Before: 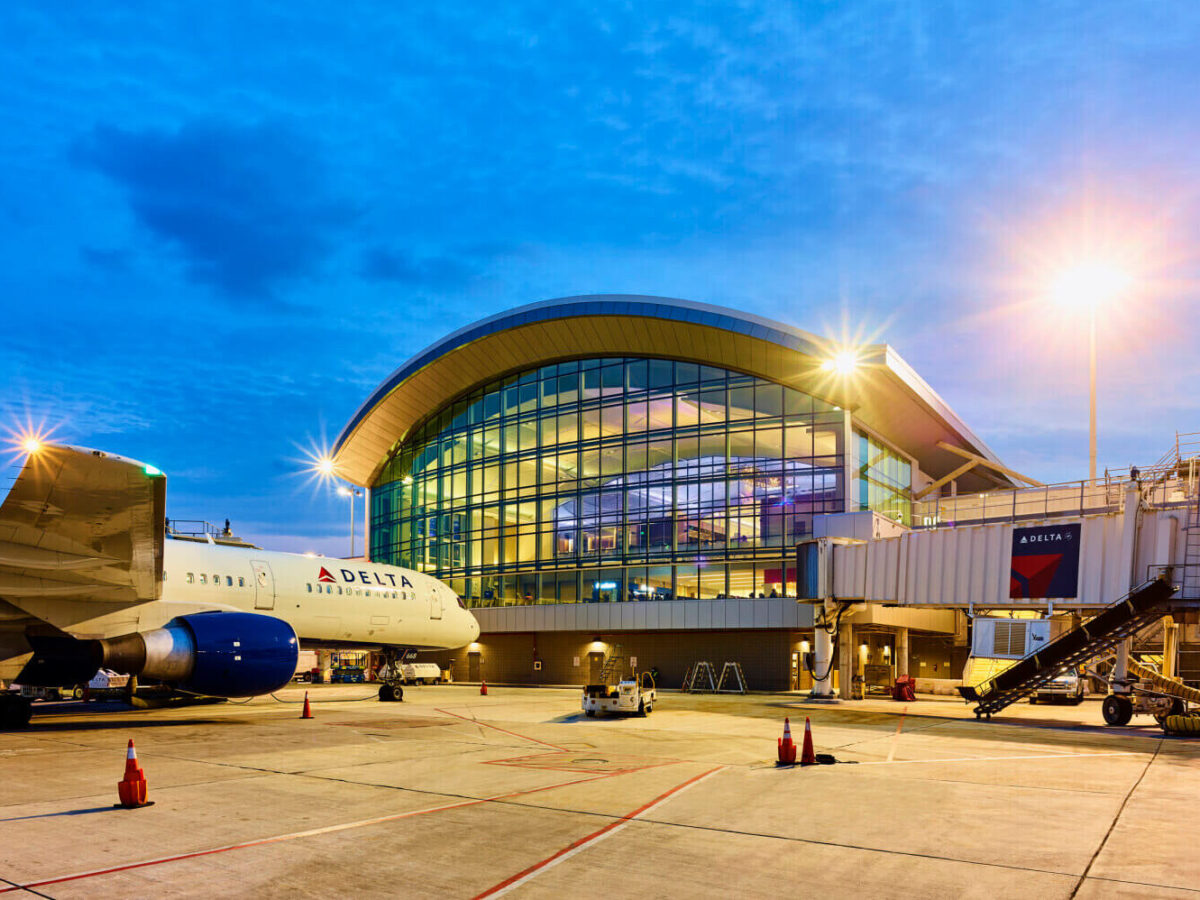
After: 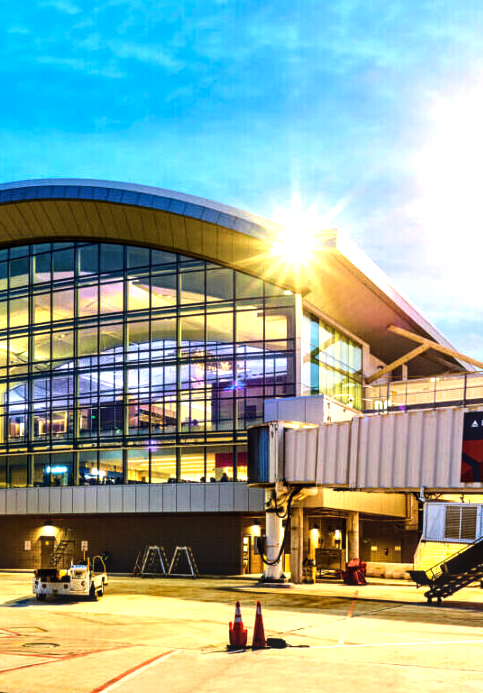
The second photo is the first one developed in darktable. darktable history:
crop: left 45.779%, top 12.965%, right 13.968%, bottom 9.964%
tone equalizer: -8 EV -1.1 EV, -7 EV -0.99 EV, -6 EV -0.873 EV, -5 EV -0.595 EV, -3 EV 0.562 EV, -2 EV 0.883 EV, -1 EV 1.01 EV, +0 EV 1.08 EV, edges refinement/feathering 500, mask exposure compensation -1.57 EV, preserve details no
local contrast: on, module defaults
